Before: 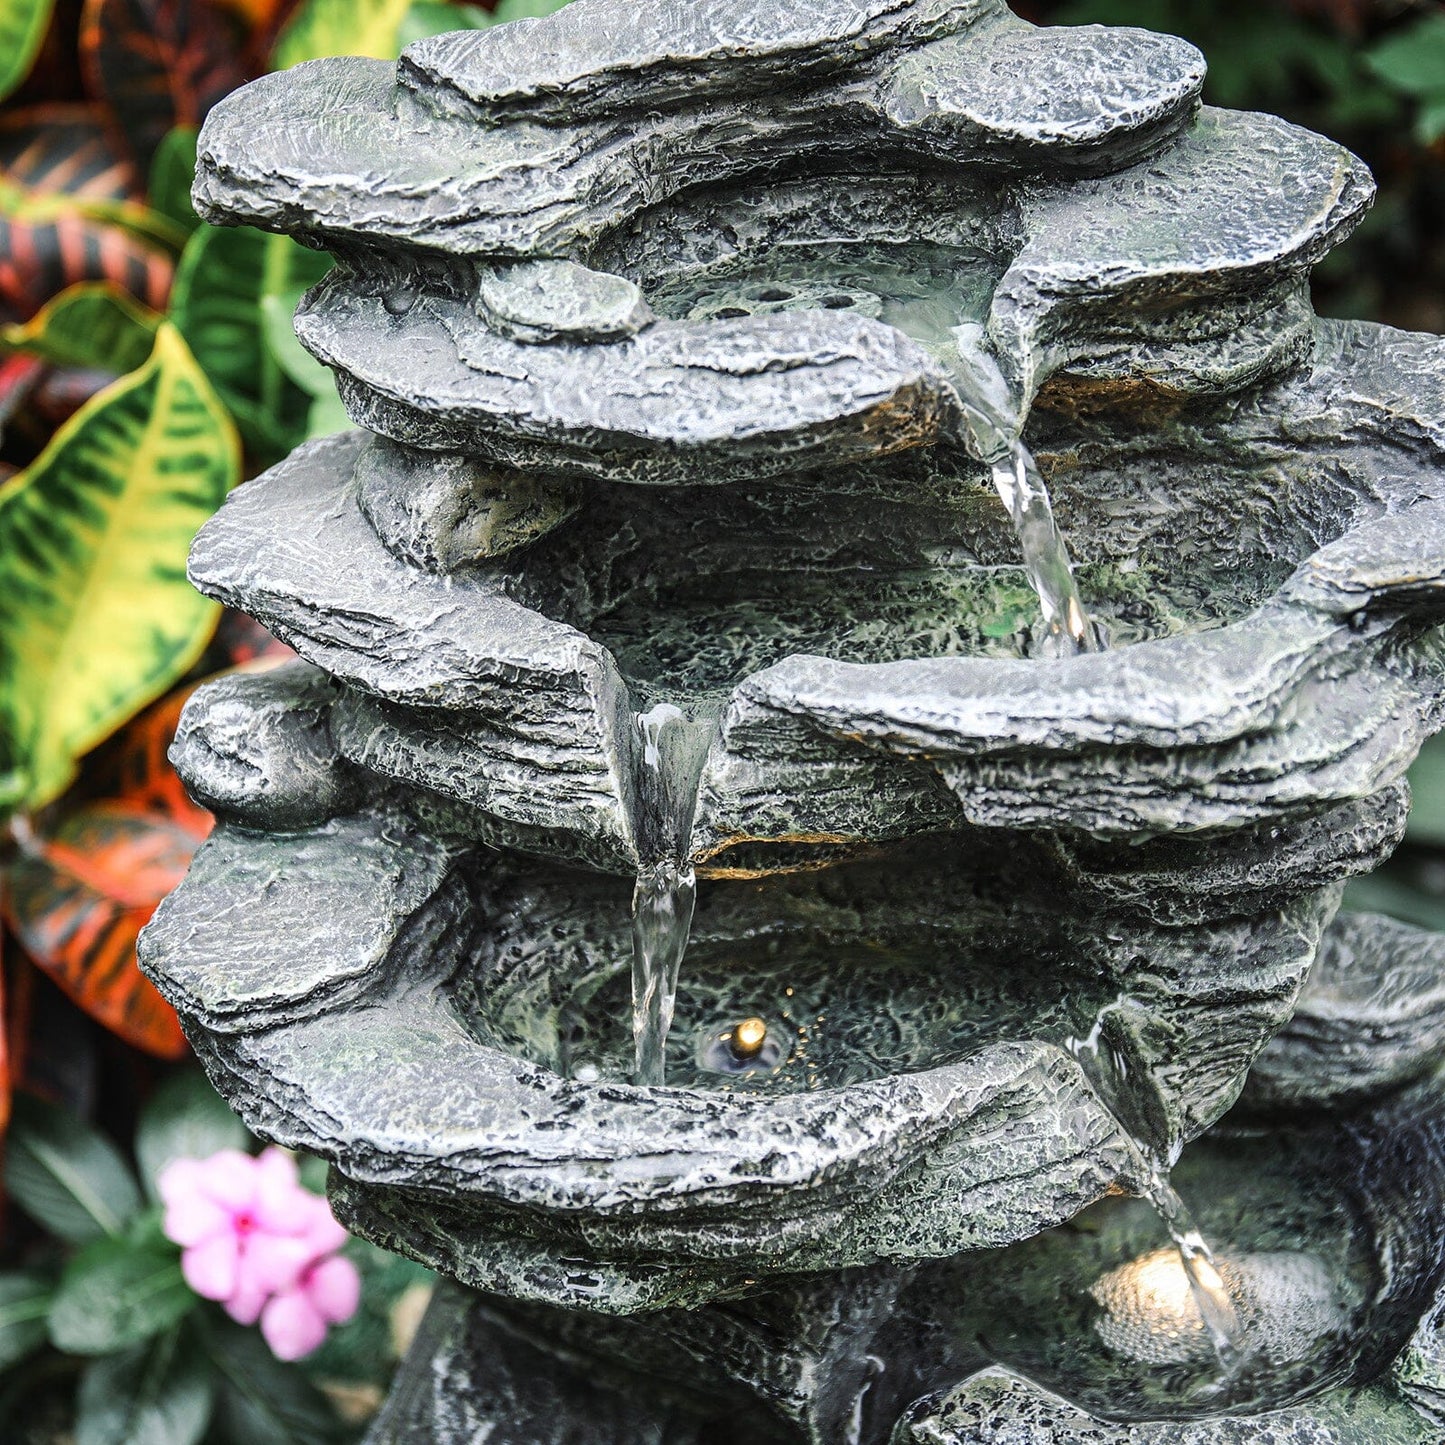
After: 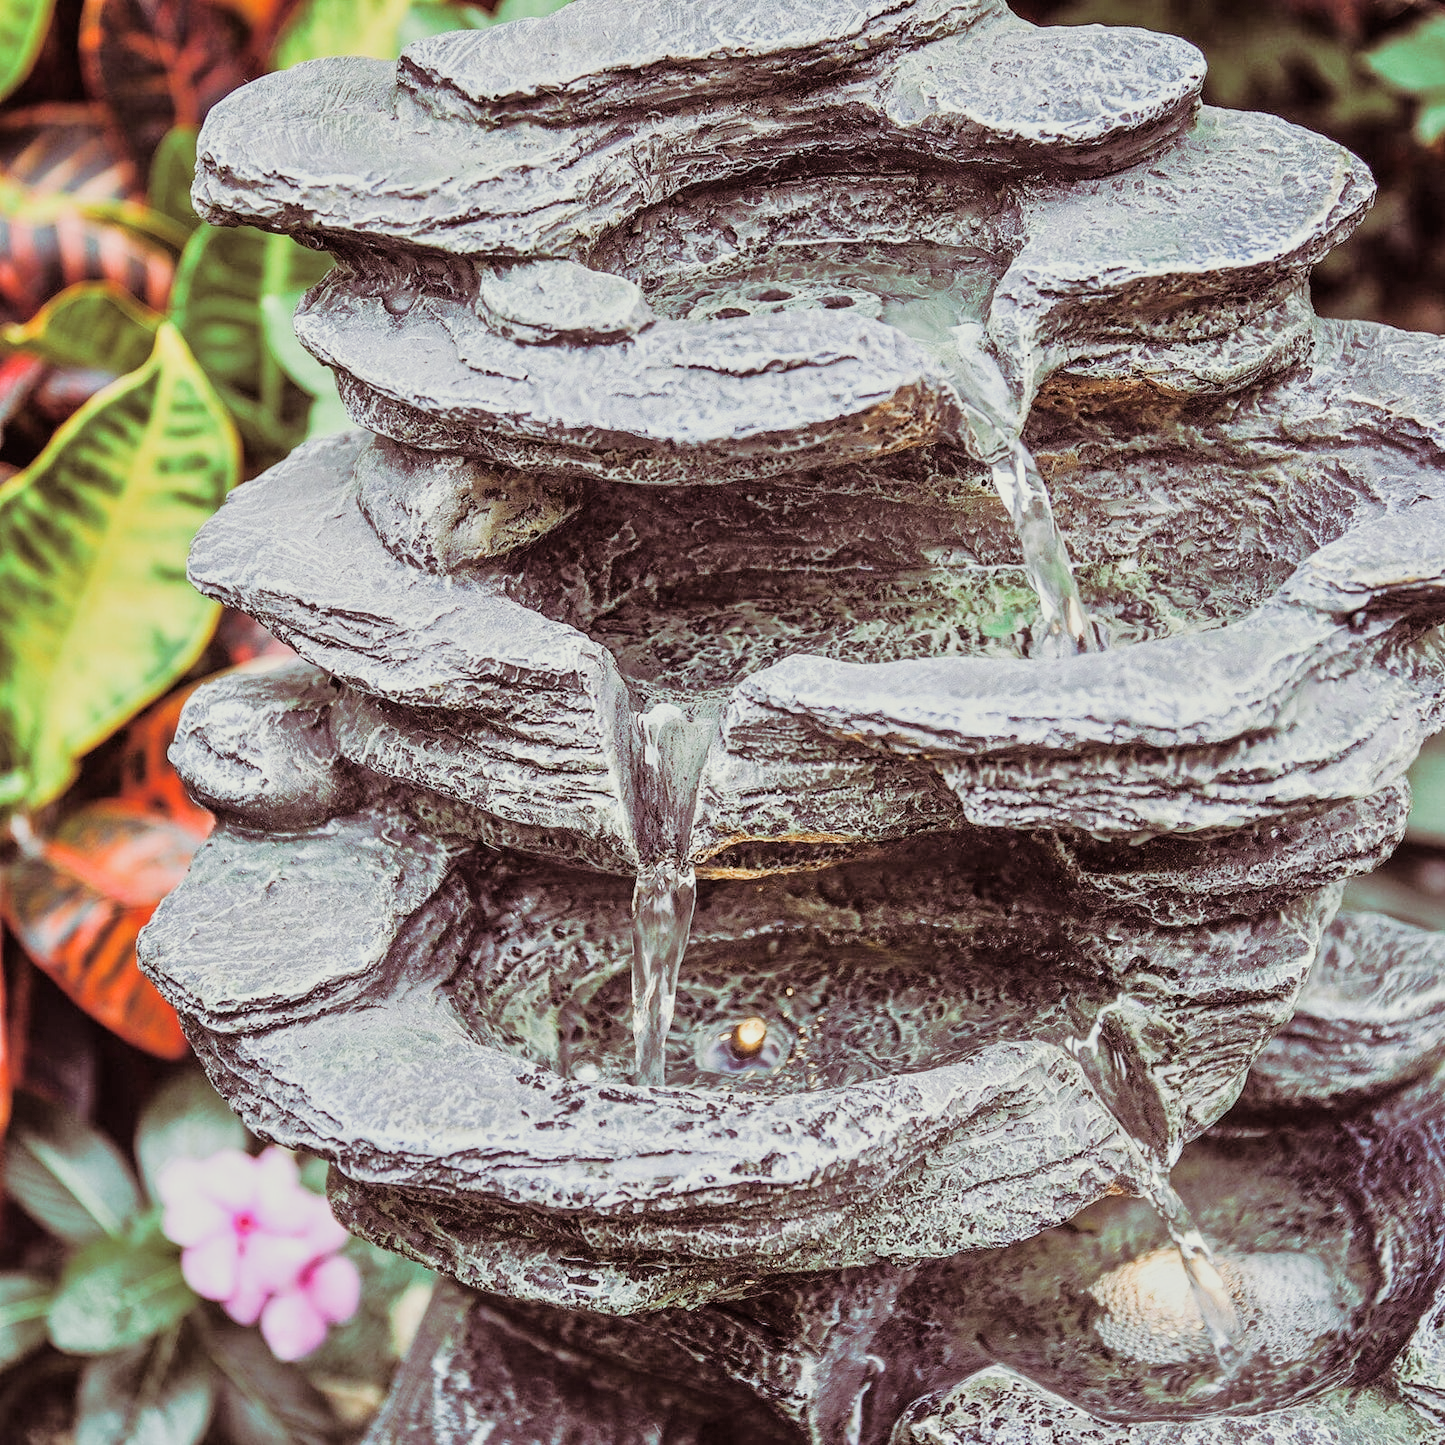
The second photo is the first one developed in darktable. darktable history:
tone equalizer: -8 EV 2 EV, -7 EV 2 EV, -6 EV 2 EV, -5 EV 2 EV, -4 EV 2 EV, -3 EV 1.5 EV, -2 EV 1 EV, -1 EV 0.5 EV
split-toning: on, module defaults
sigmoid: on, module defaults
contrast brightness saturation: saturation -0.04
